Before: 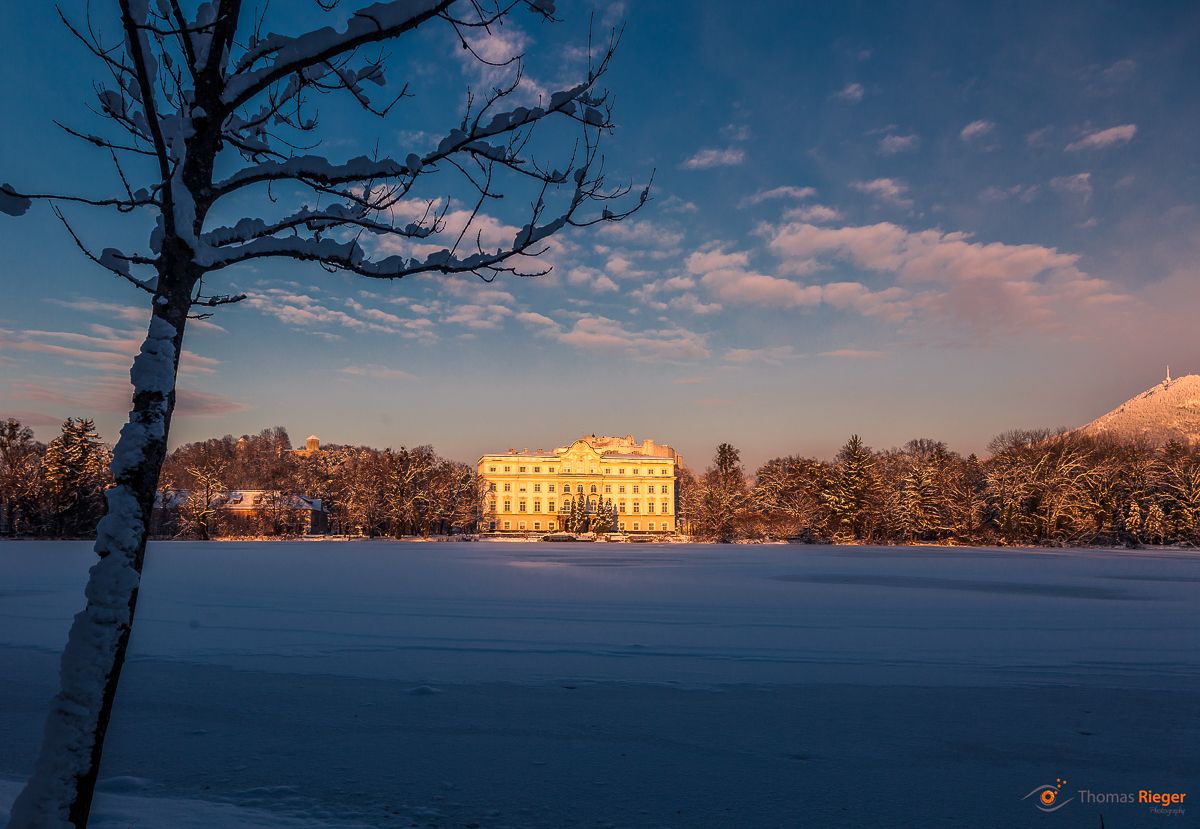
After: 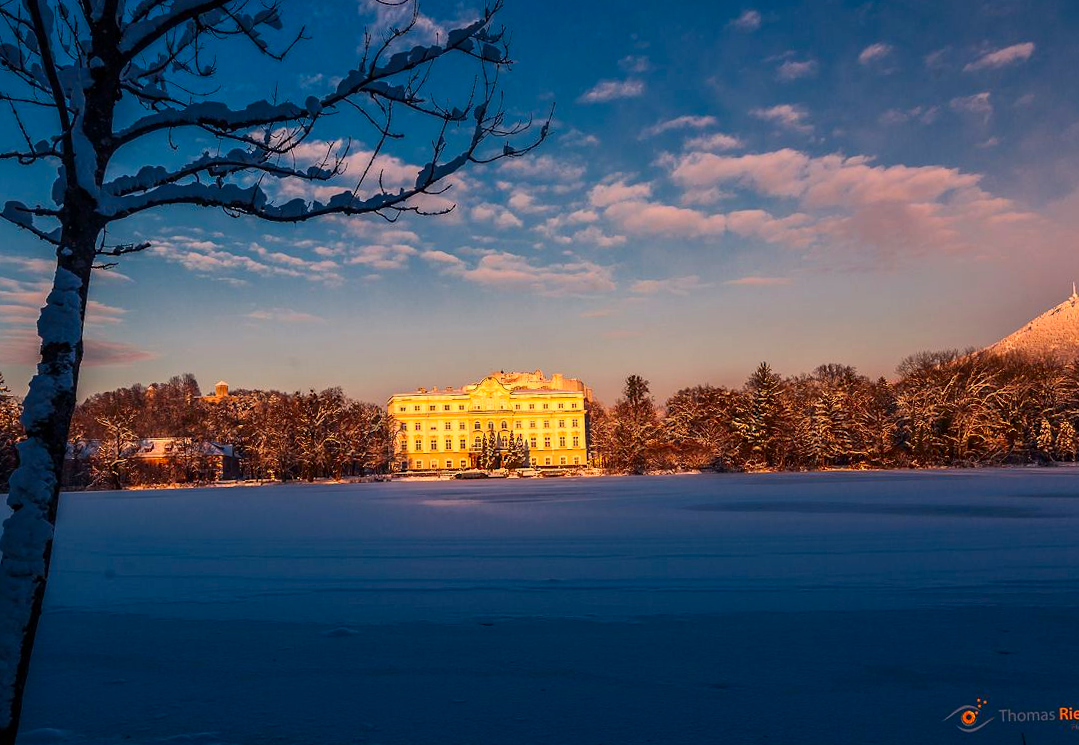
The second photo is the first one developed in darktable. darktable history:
crop and rotate: angle 1.96°, left 5.673%, top 5.673%
contrast brightness saturation: contrast 0.16, saturation 0.32
